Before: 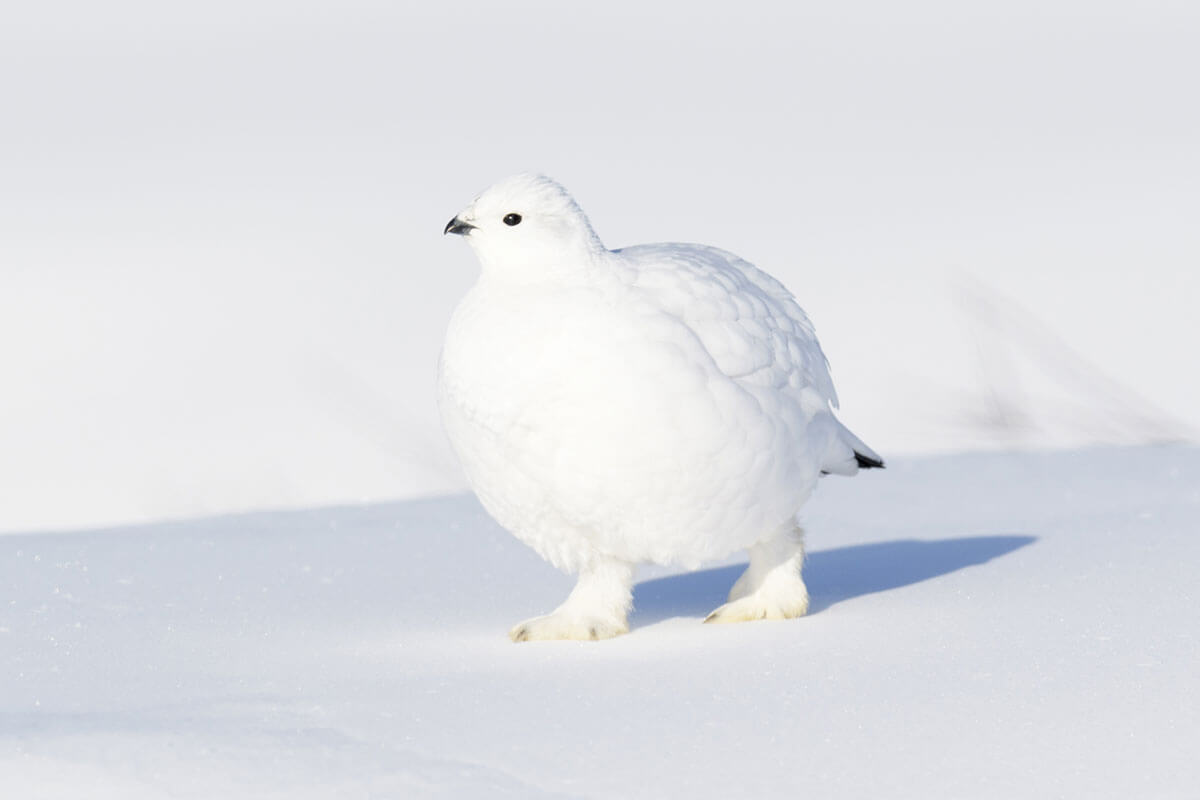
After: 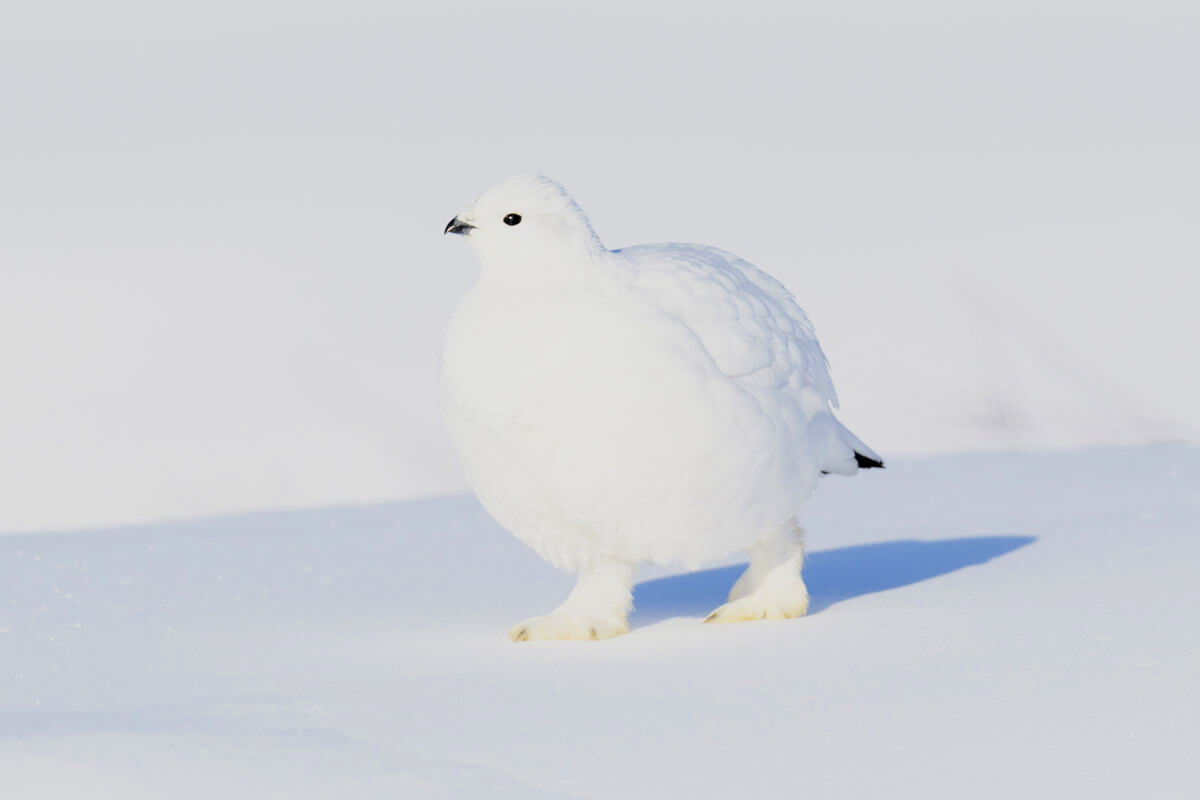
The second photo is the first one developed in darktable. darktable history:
filmic rgb: black relative exposure -5 EV, hardness 2.88, contrast 1.3
color balance rgb: linear chroma grading › global chroma 15%, perceptual saturation grading › global saturation 30%
white balance: emerald 1
